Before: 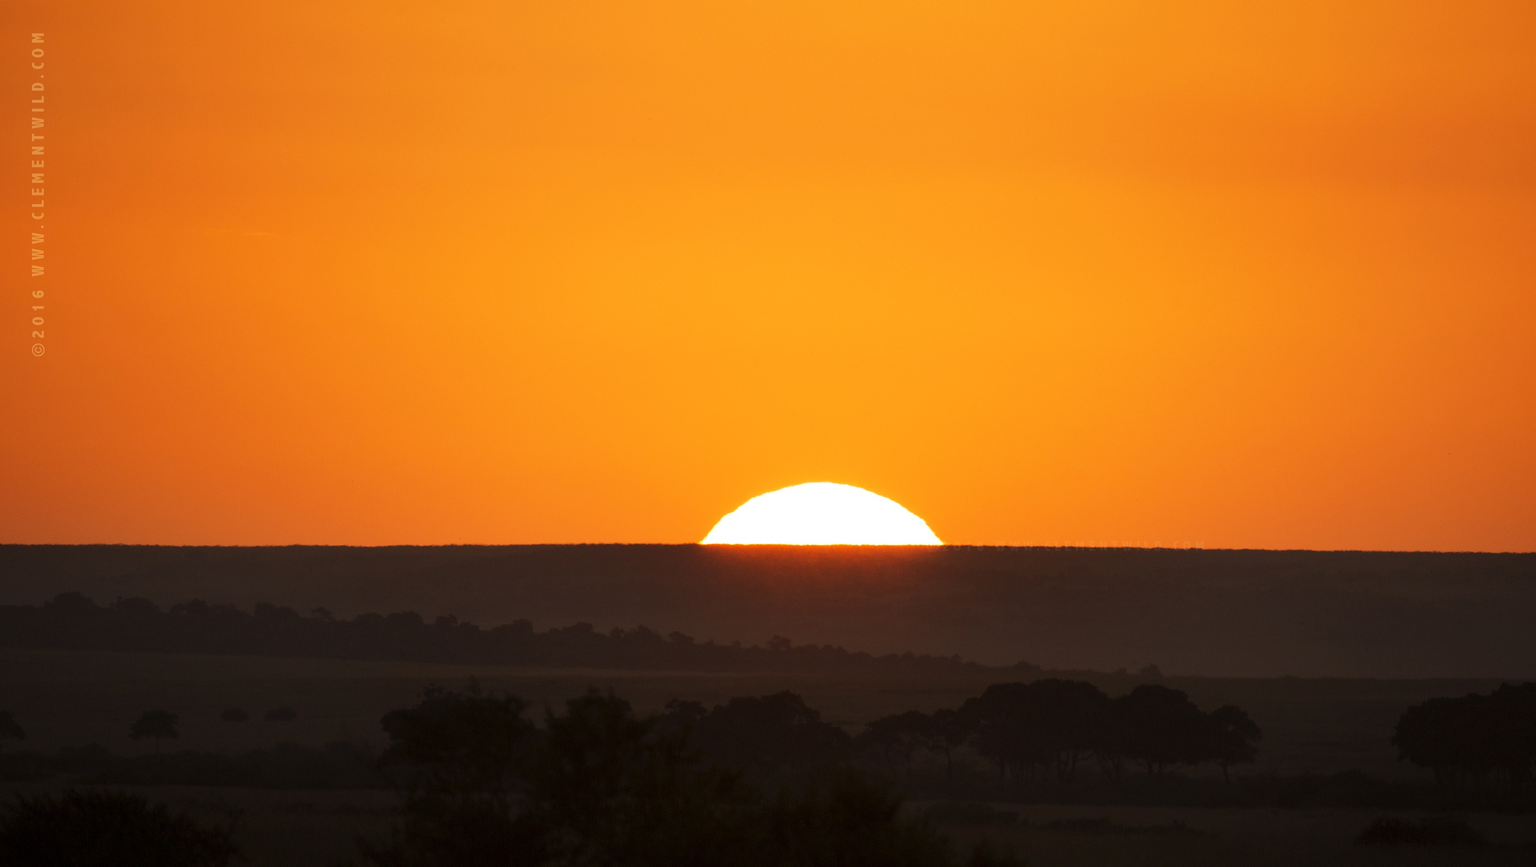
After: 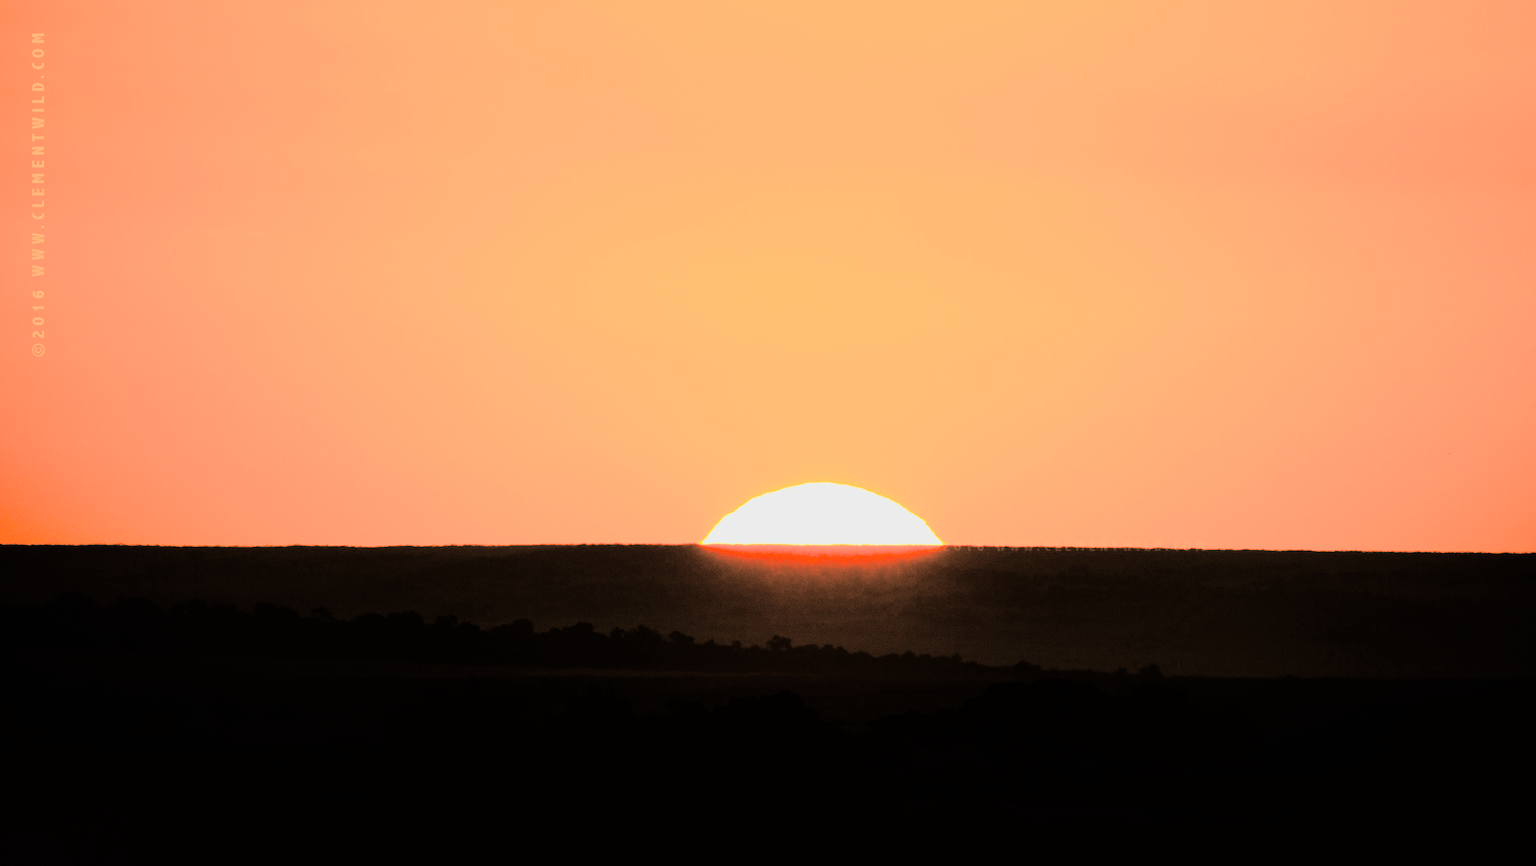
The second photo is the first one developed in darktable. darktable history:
rgb curve: curves: ch0 [(0, 0) (0.21, 0.15) (0.24, 0.21) (0.5, 0.75) (0.75, 0.96) (0.89, 0.99) (1, 1)]; ch1 [(0, 0.02) (0.21, 0.13) (0.25, 0.2) (0.5, 0.67) (0.75, 0.9) (0.89, 0.97) (1, 1)]; ch2 [(0, 0.02) (0.21, 0.13) (0.25, 0.2) (0.5, 0.67) (0.75, 0.9) (0.89, 0.97) (1, 1)], compensate middle gray true
exposure: compensate highlight preservation false
split-toning: shadows › hue 32.4°, shadows › saturation 0.51, highlights › hue 180°, highlights › saturation 0, balance -60.17, compress 55.19%
filmic rgb: black relative exposure -7.65 EV, white relative exposure 4.56 EV, hardness 3.61, color science v6 (2022)
levels: levels [0, 0.435, 0.917]
